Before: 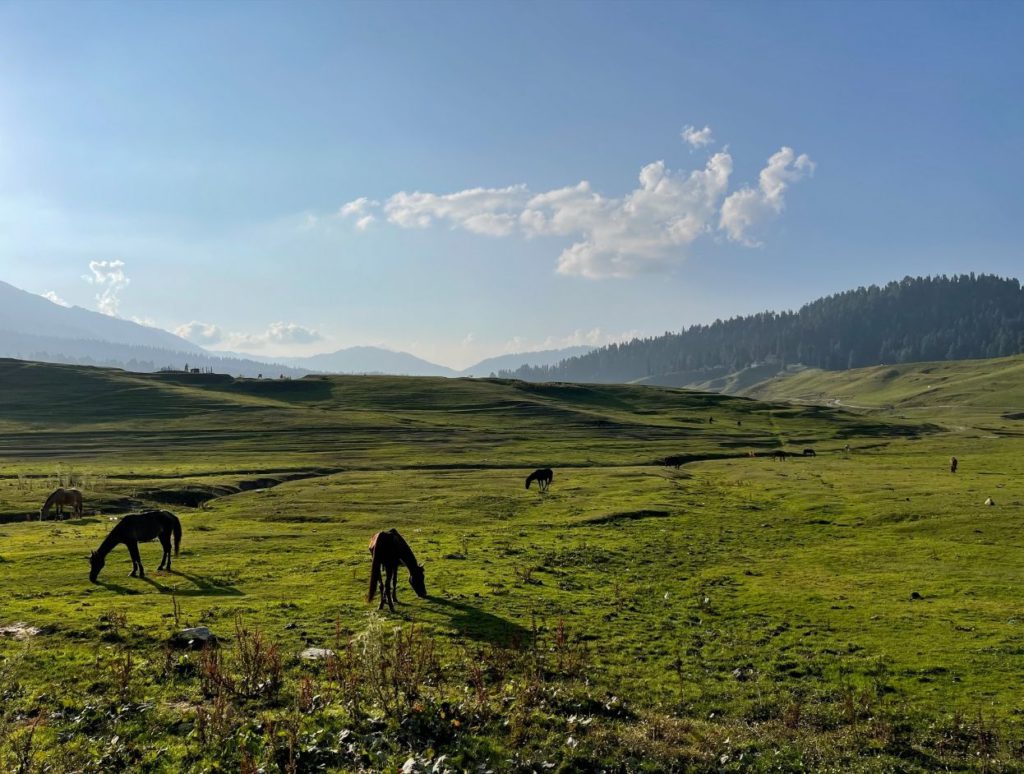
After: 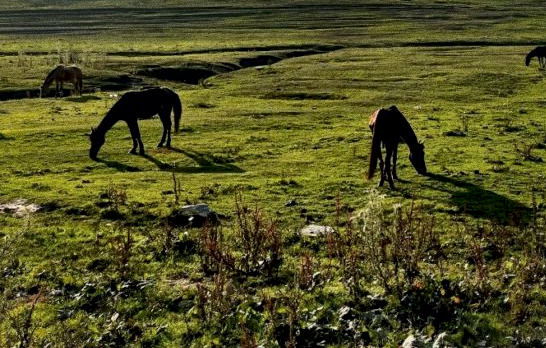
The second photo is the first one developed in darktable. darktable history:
crop and rotate: top 54.778%, right 46.61%, bottom 0.159%
grain: coarseness 11.82 ISO, strength 36.67%, mid-tones bias 74.17%
local contrast: mode bilateral grid, contrast 25, coarseness 60, detail 151%, midtone range 0.2
